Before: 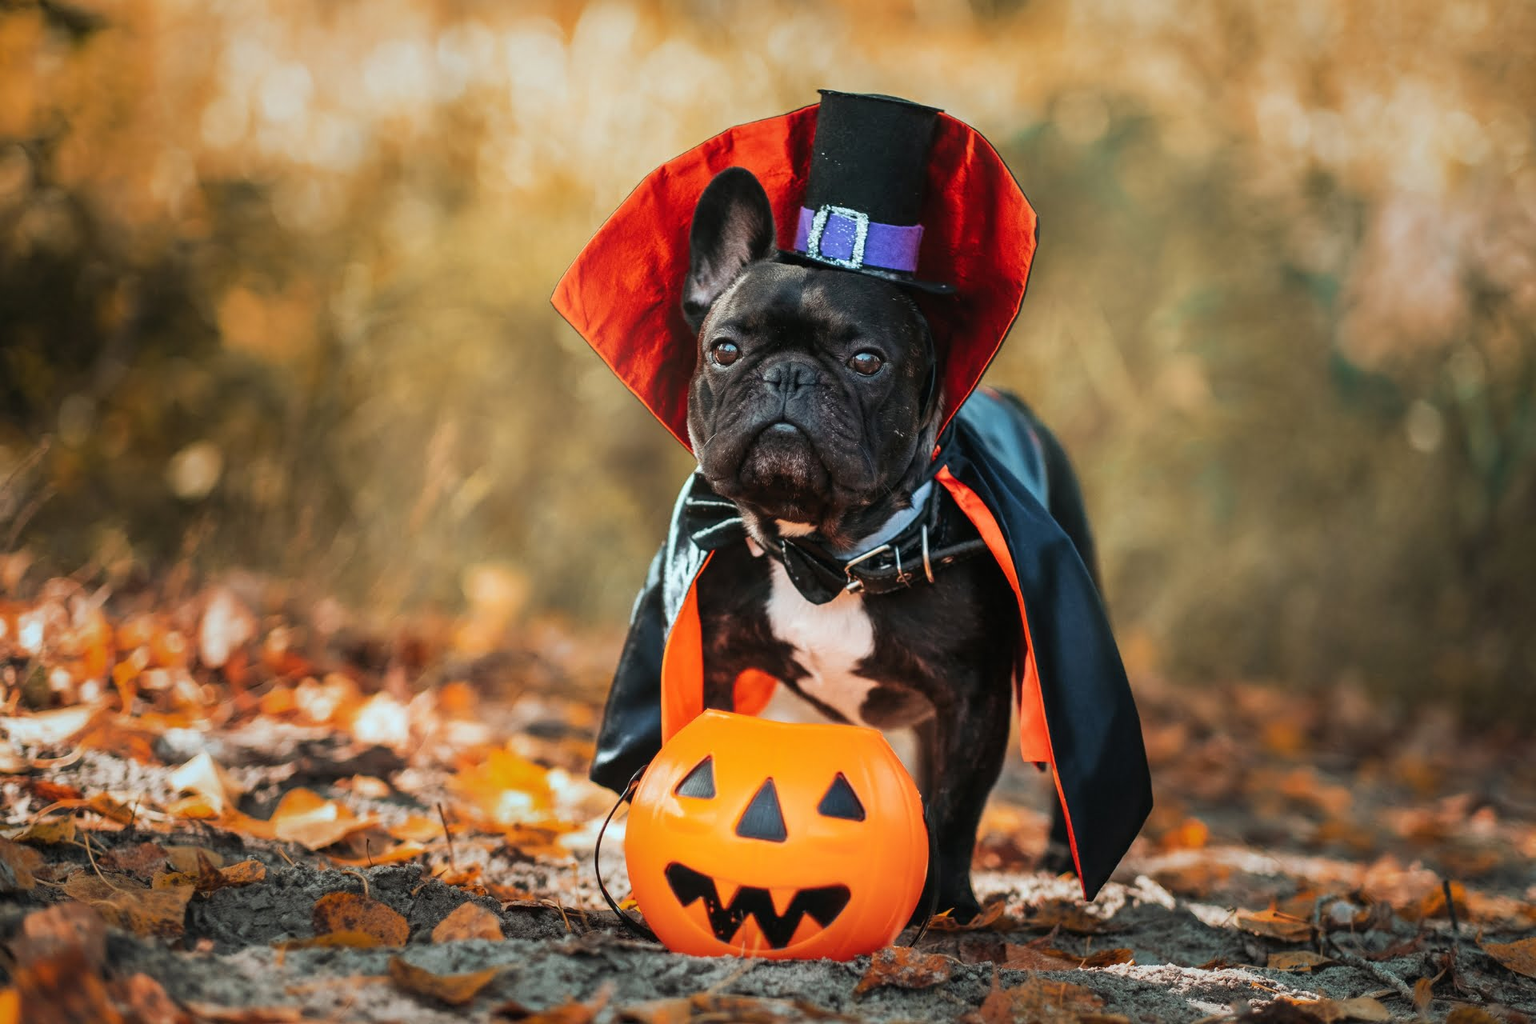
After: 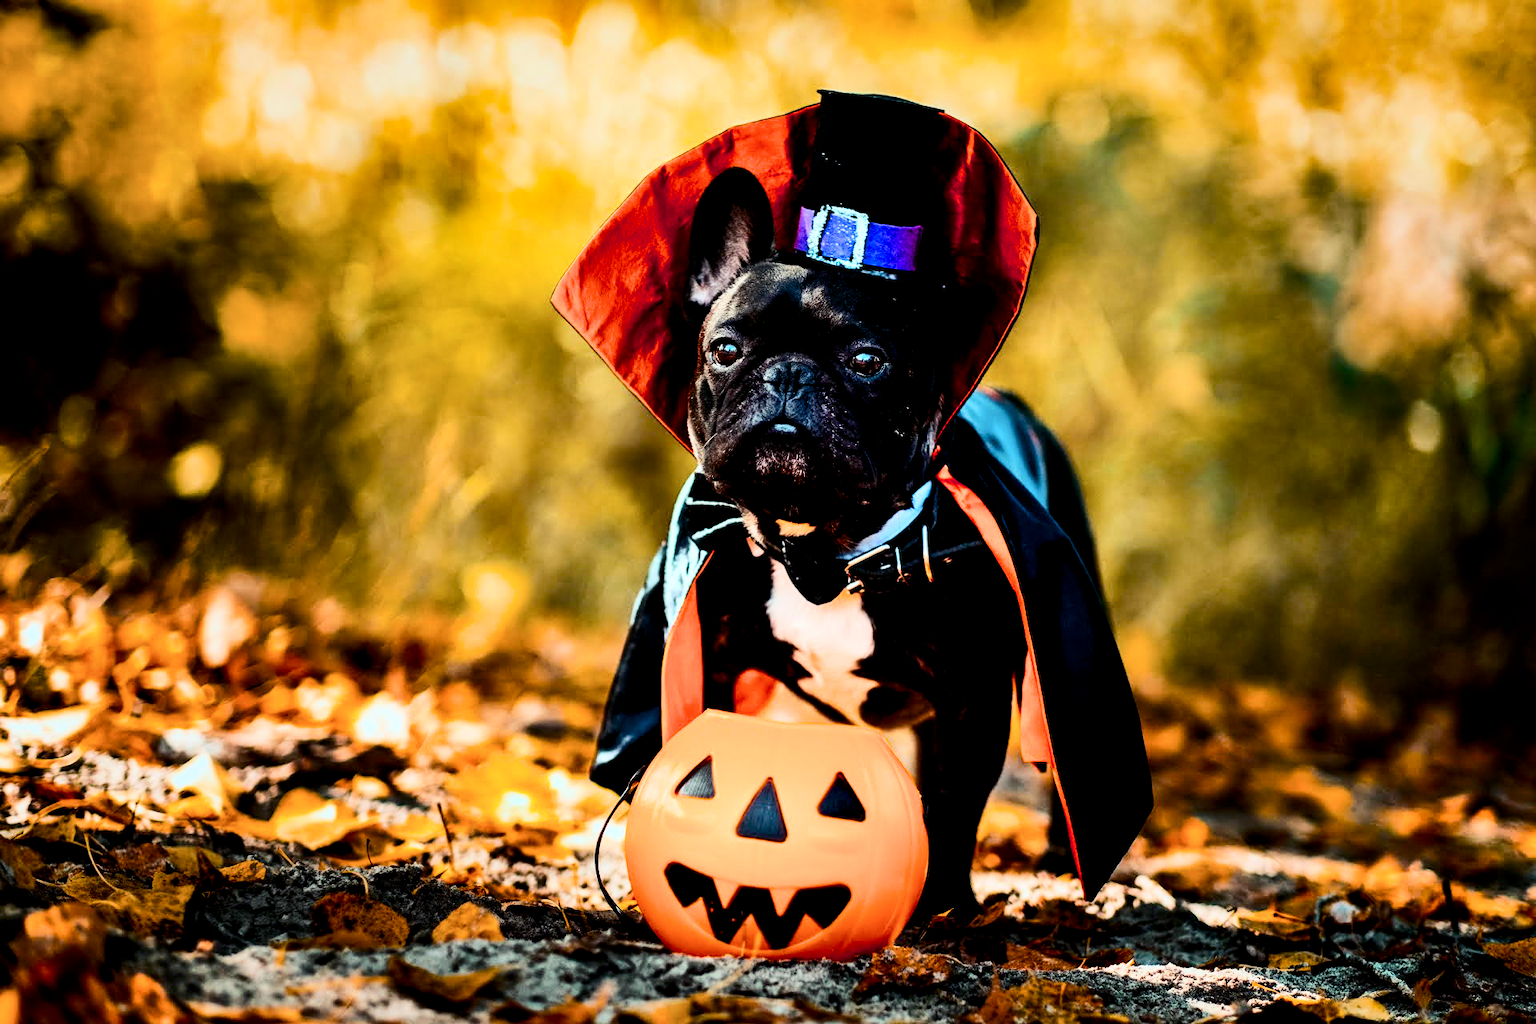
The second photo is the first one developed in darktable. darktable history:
exposure: black level correction 0.03, exposure 0.303 EV, compensate highlight preservation false
contrast brightness saturation: contrast 0.274
shadows and highlights: soften with gaussian
color balance rgb: shadows lift › luminance -21.976%, shadows lift › chroma 6.559%, shadows lift › hue 268.83°, perceptual saturation grading › global saturation 38.737%, global vibrance 20%
filmic rgb: black relative exposure -8.05 EV, white relative exposure 3.01 EV, hardness 5.32, contrast 1.238
